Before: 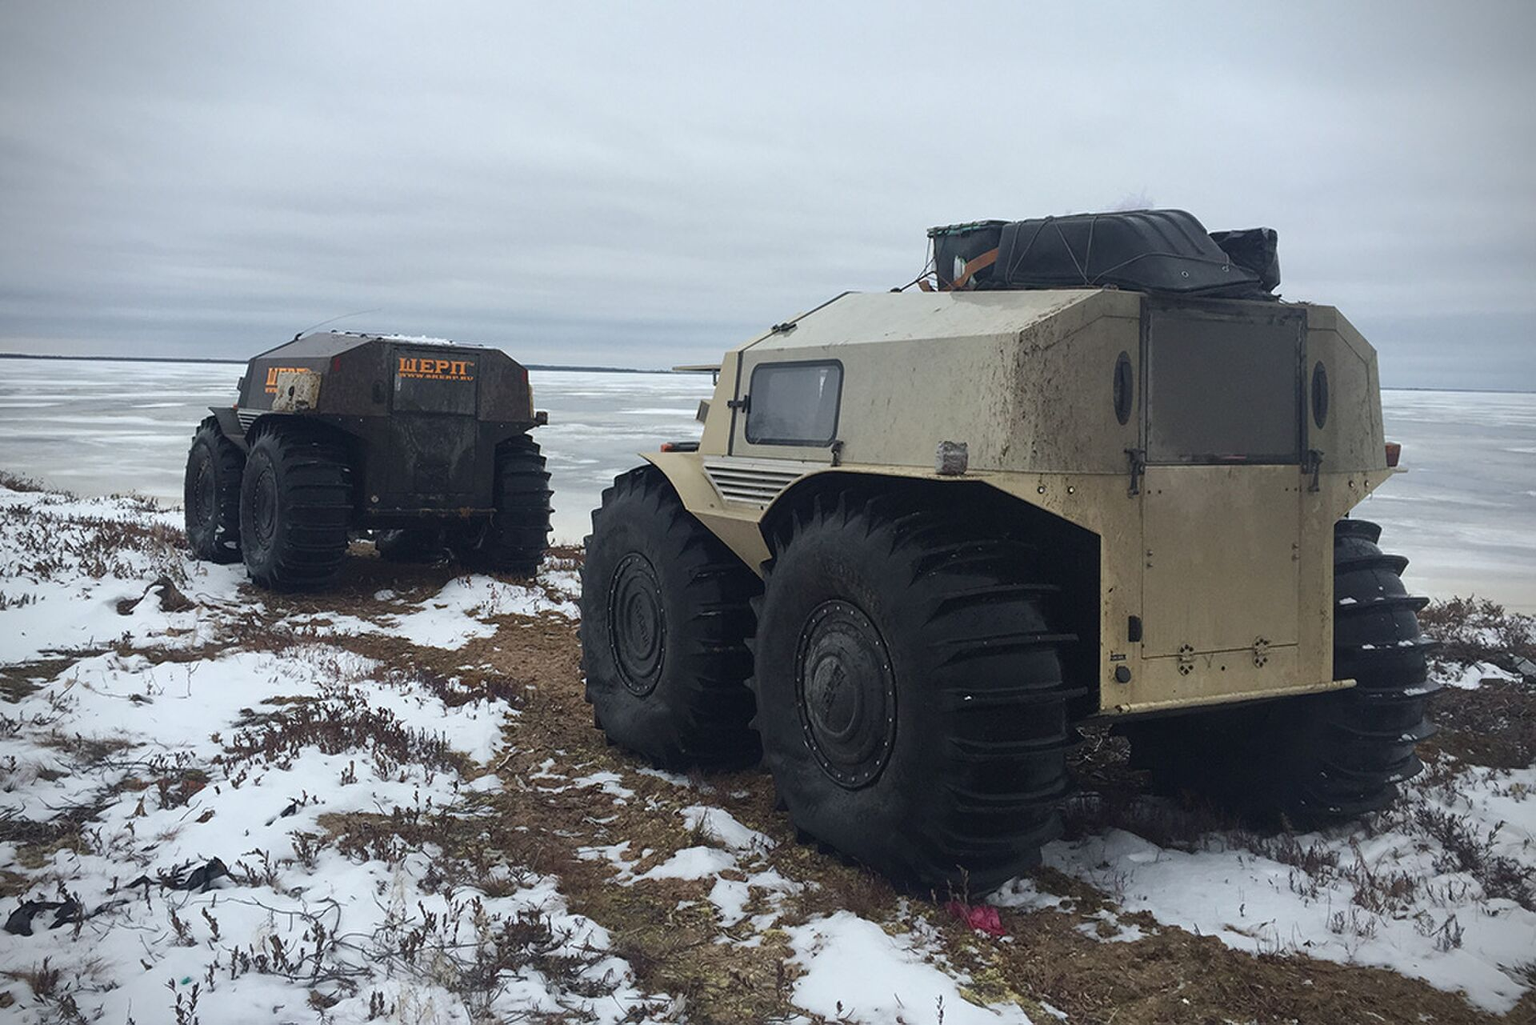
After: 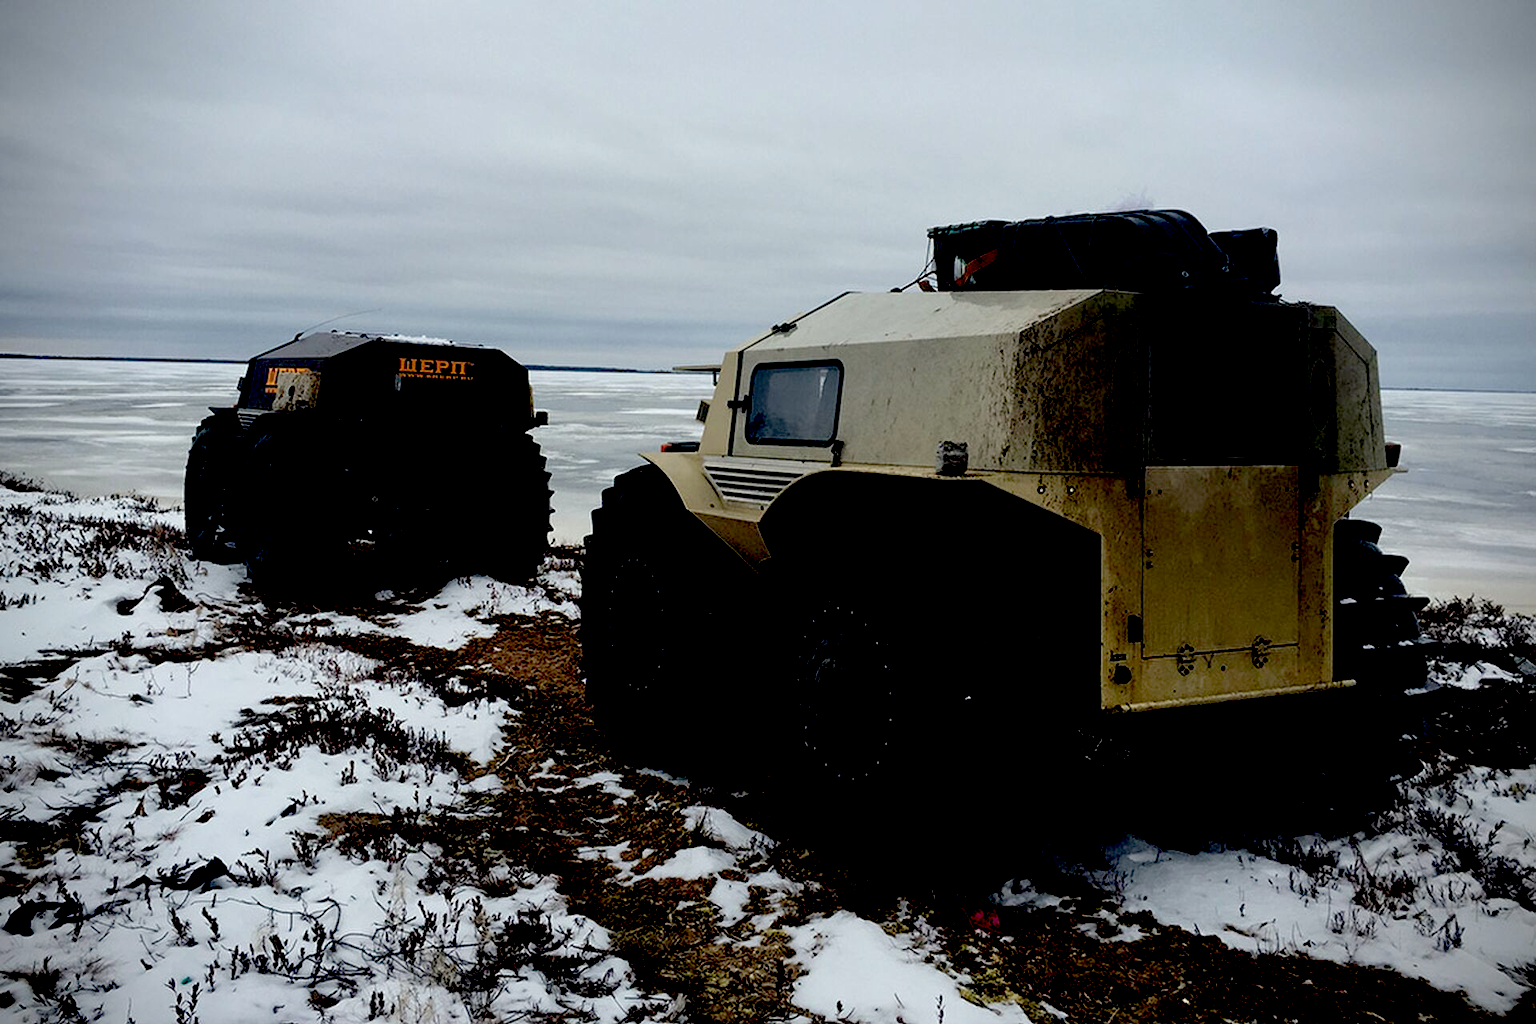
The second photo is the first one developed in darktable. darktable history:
white balance: red 1.009, blue 0.985
exposure: black level correction 0.1, exposure -0.092 EV, compensate highlight preservation false
